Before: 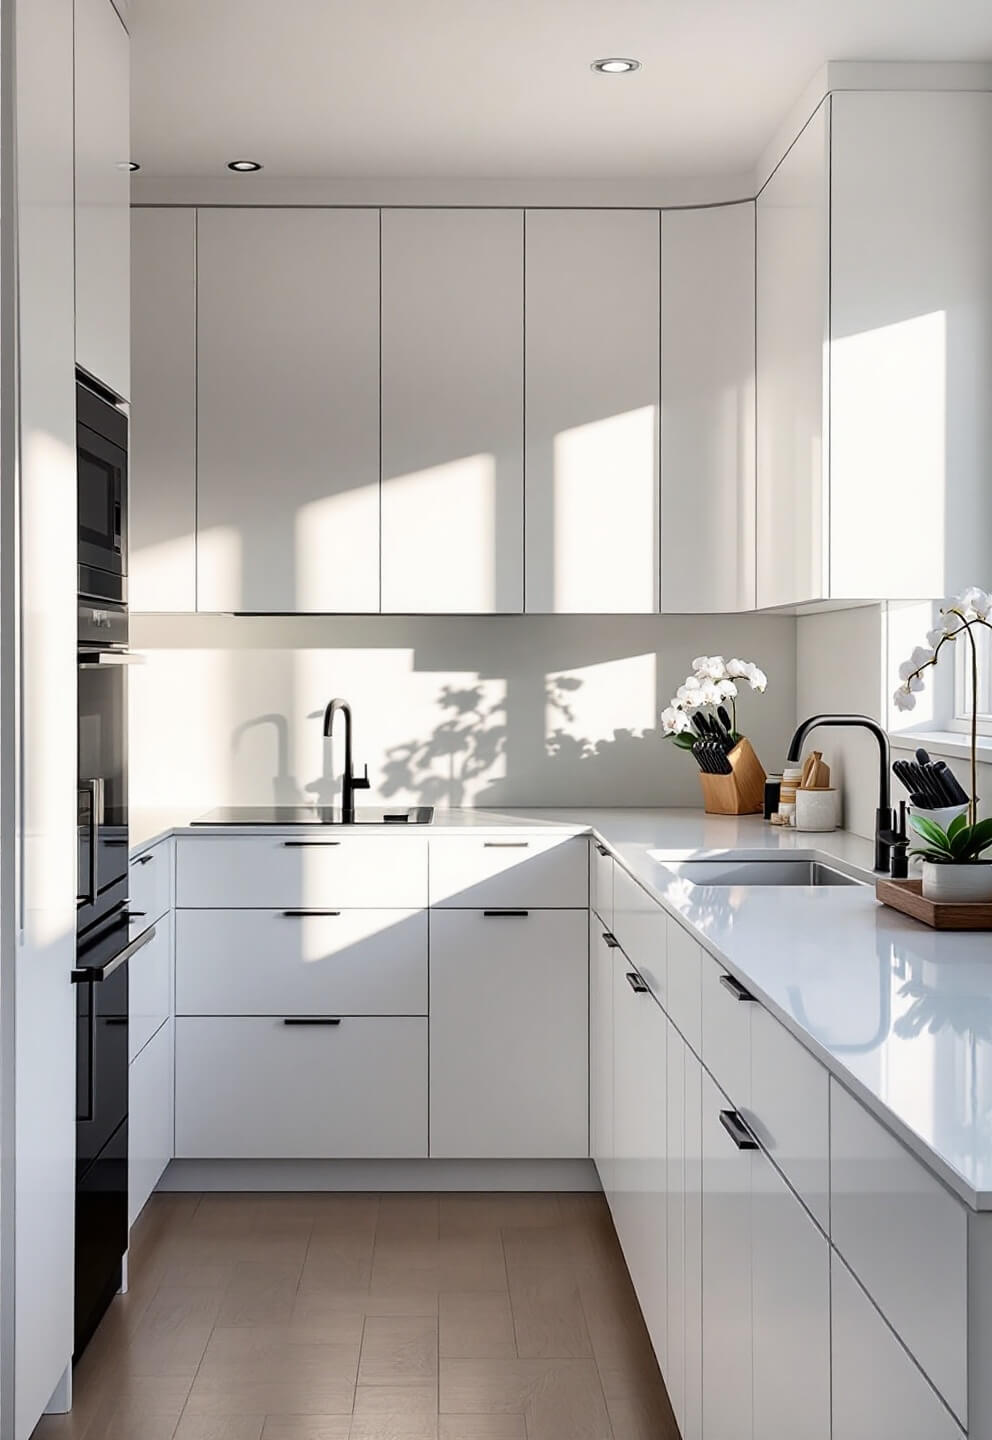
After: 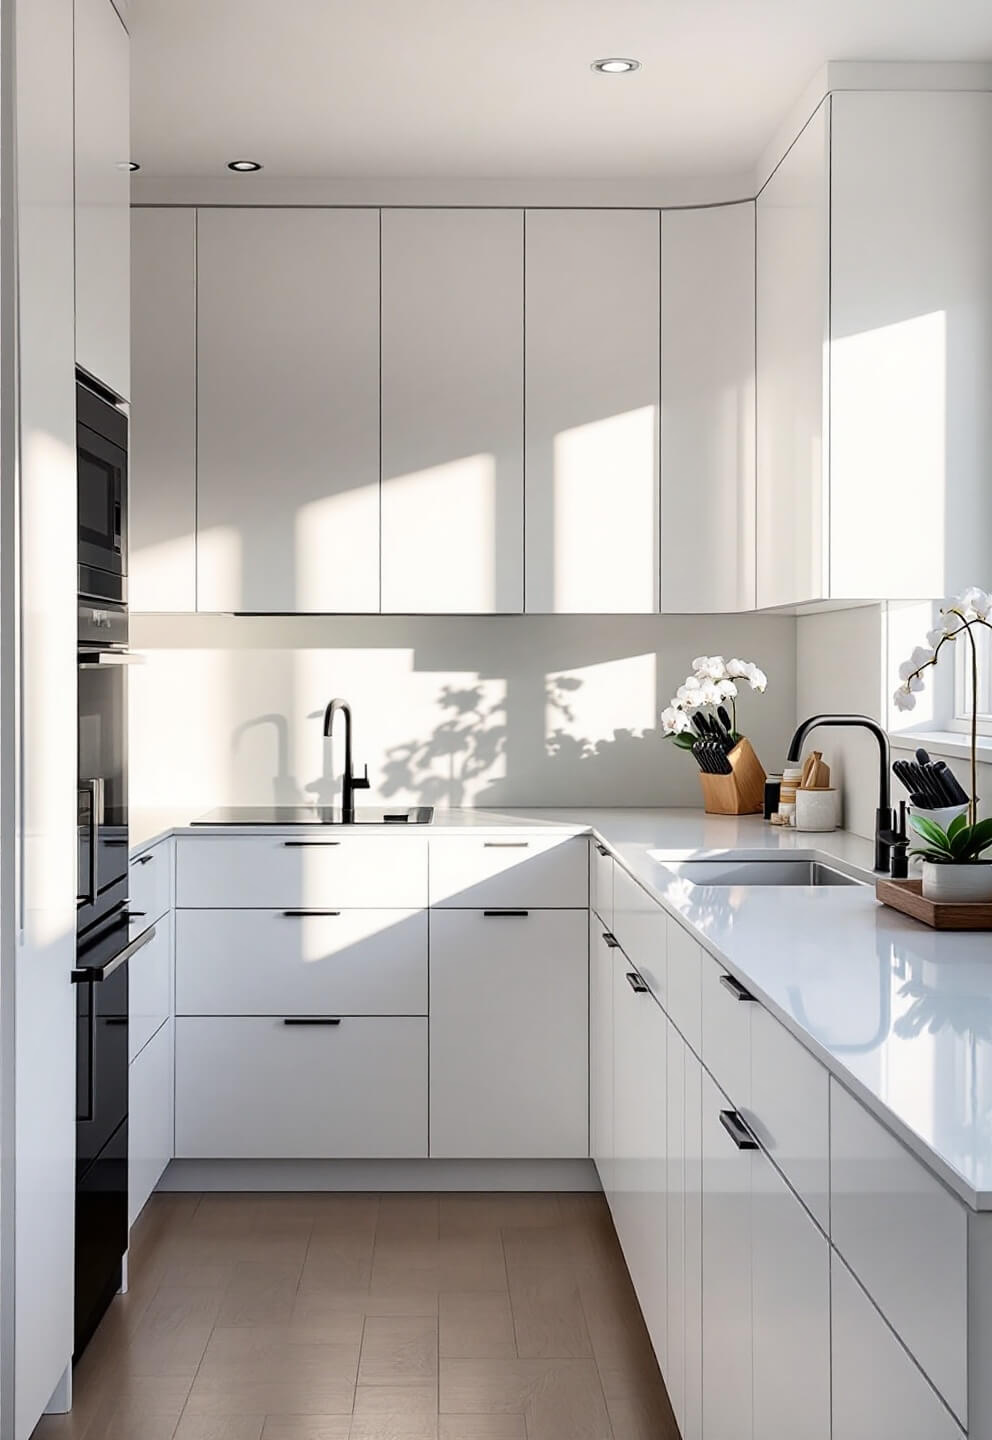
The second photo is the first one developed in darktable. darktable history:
shadows and highlights: radius 90.33, shadows -13.88, white point adjustment 0.178, highlights 31.86, compress 48.66%, soften with gaussian
